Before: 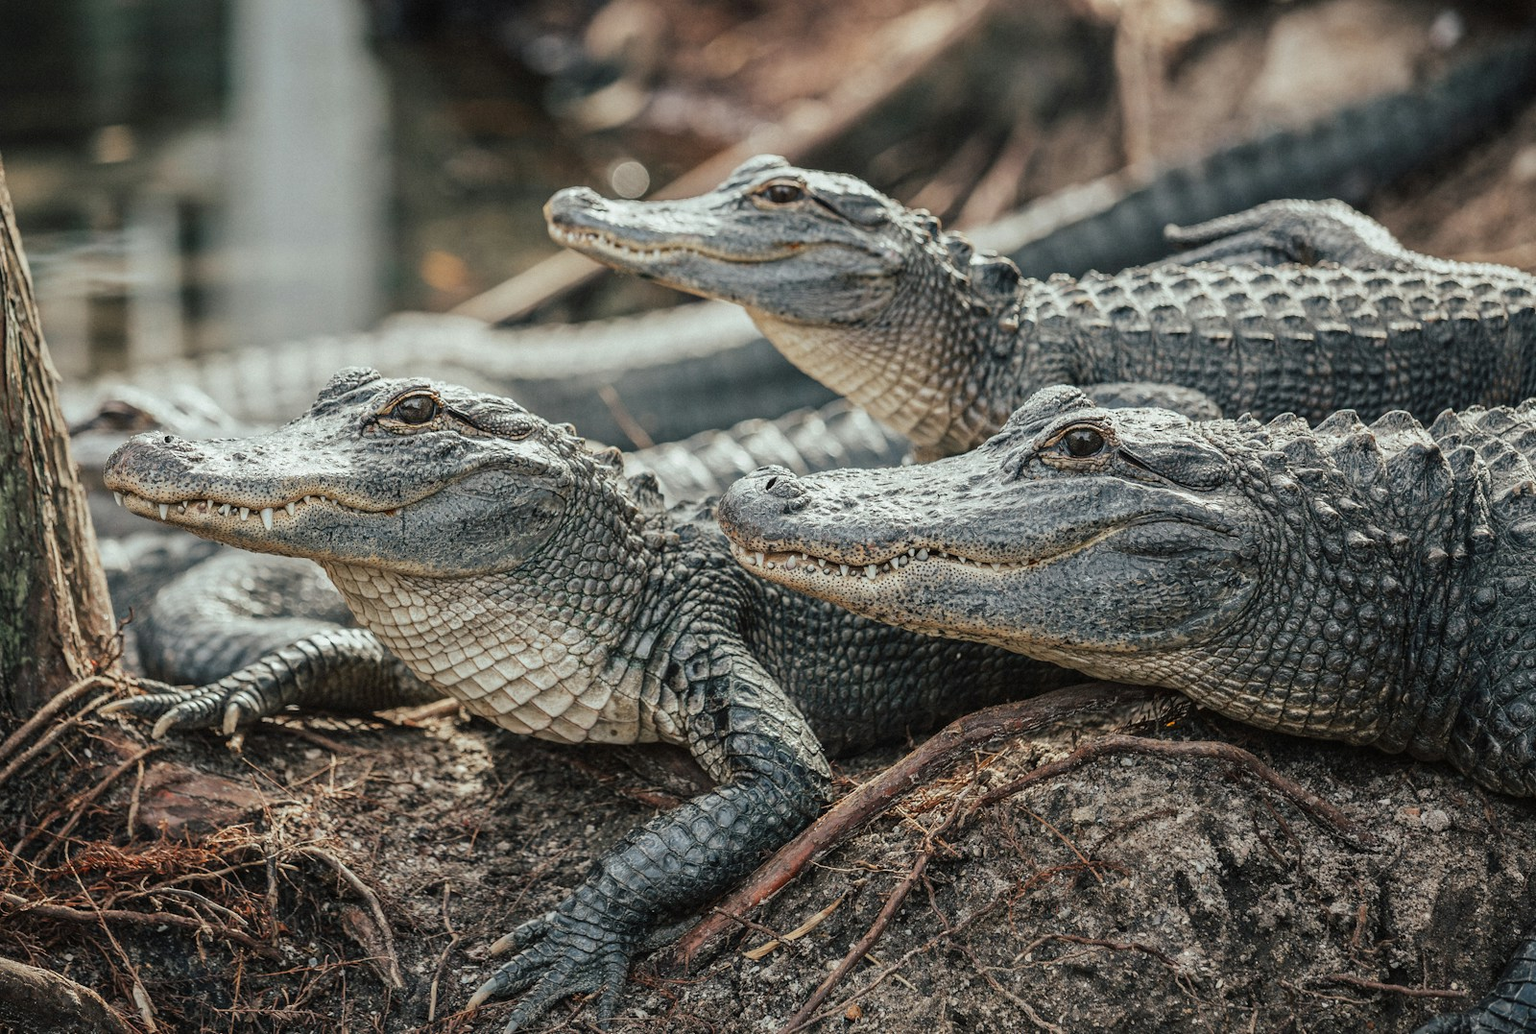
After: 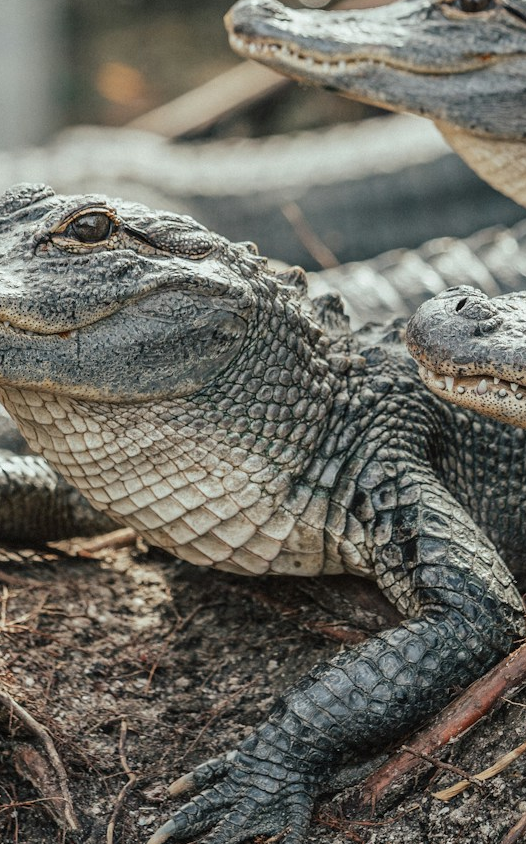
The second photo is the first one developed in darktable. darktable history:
crop and rotate: left 21.446%, top 18.583%, right 45.624%, bottom 2.987%
